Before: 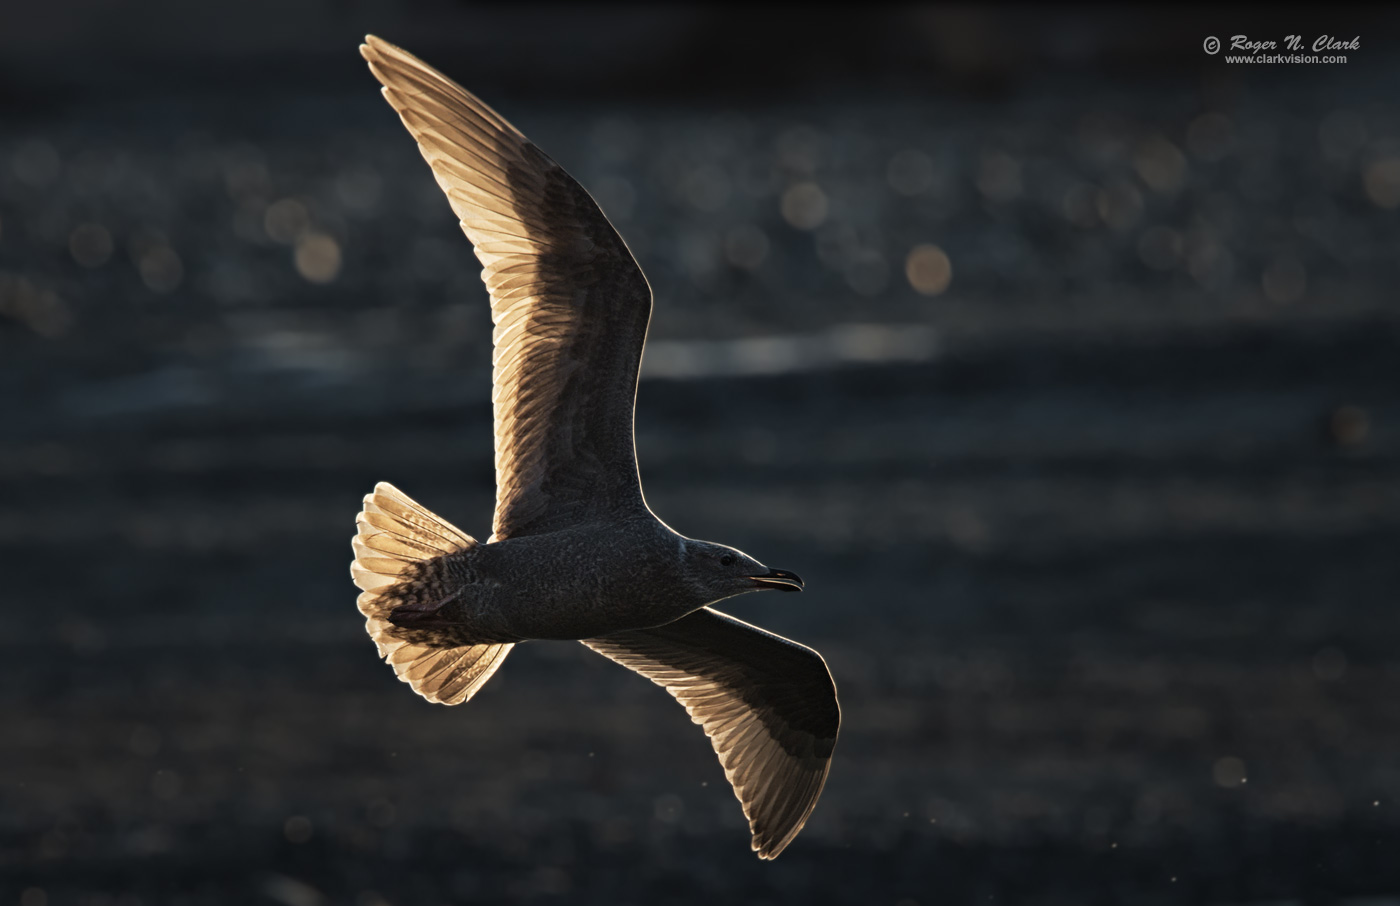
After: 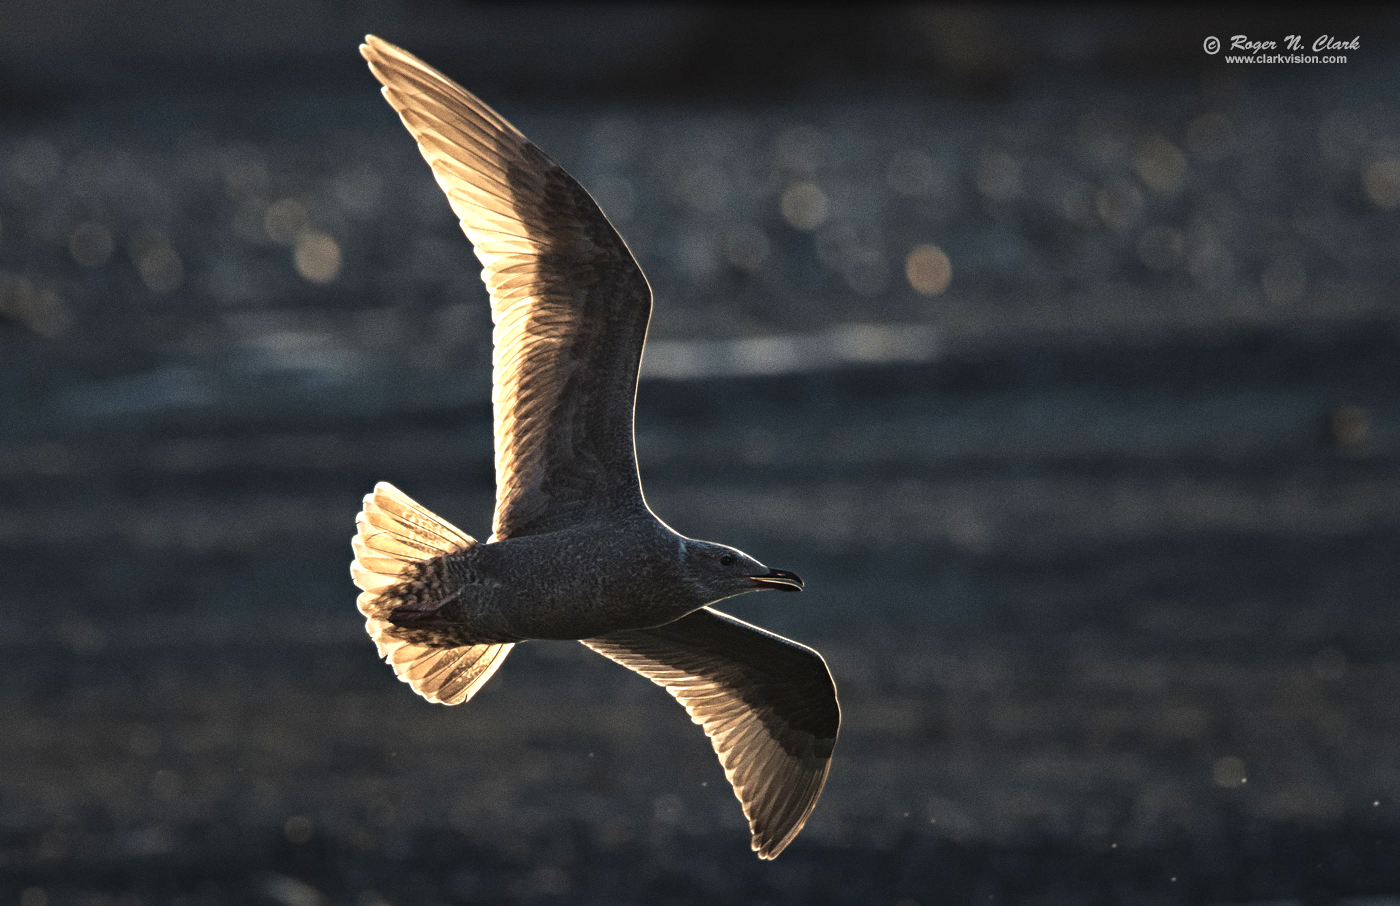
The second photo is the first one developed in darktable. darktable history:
grain: coarseness 0.09 ISO
shadows and highlights: shadows 12, white point adjustment 1.2, highlights -0.36, soften with gaussian
exposure: black level correction 0, exposure 0.7 EV, compensate exposure bias true, compensate highlight preservation false
